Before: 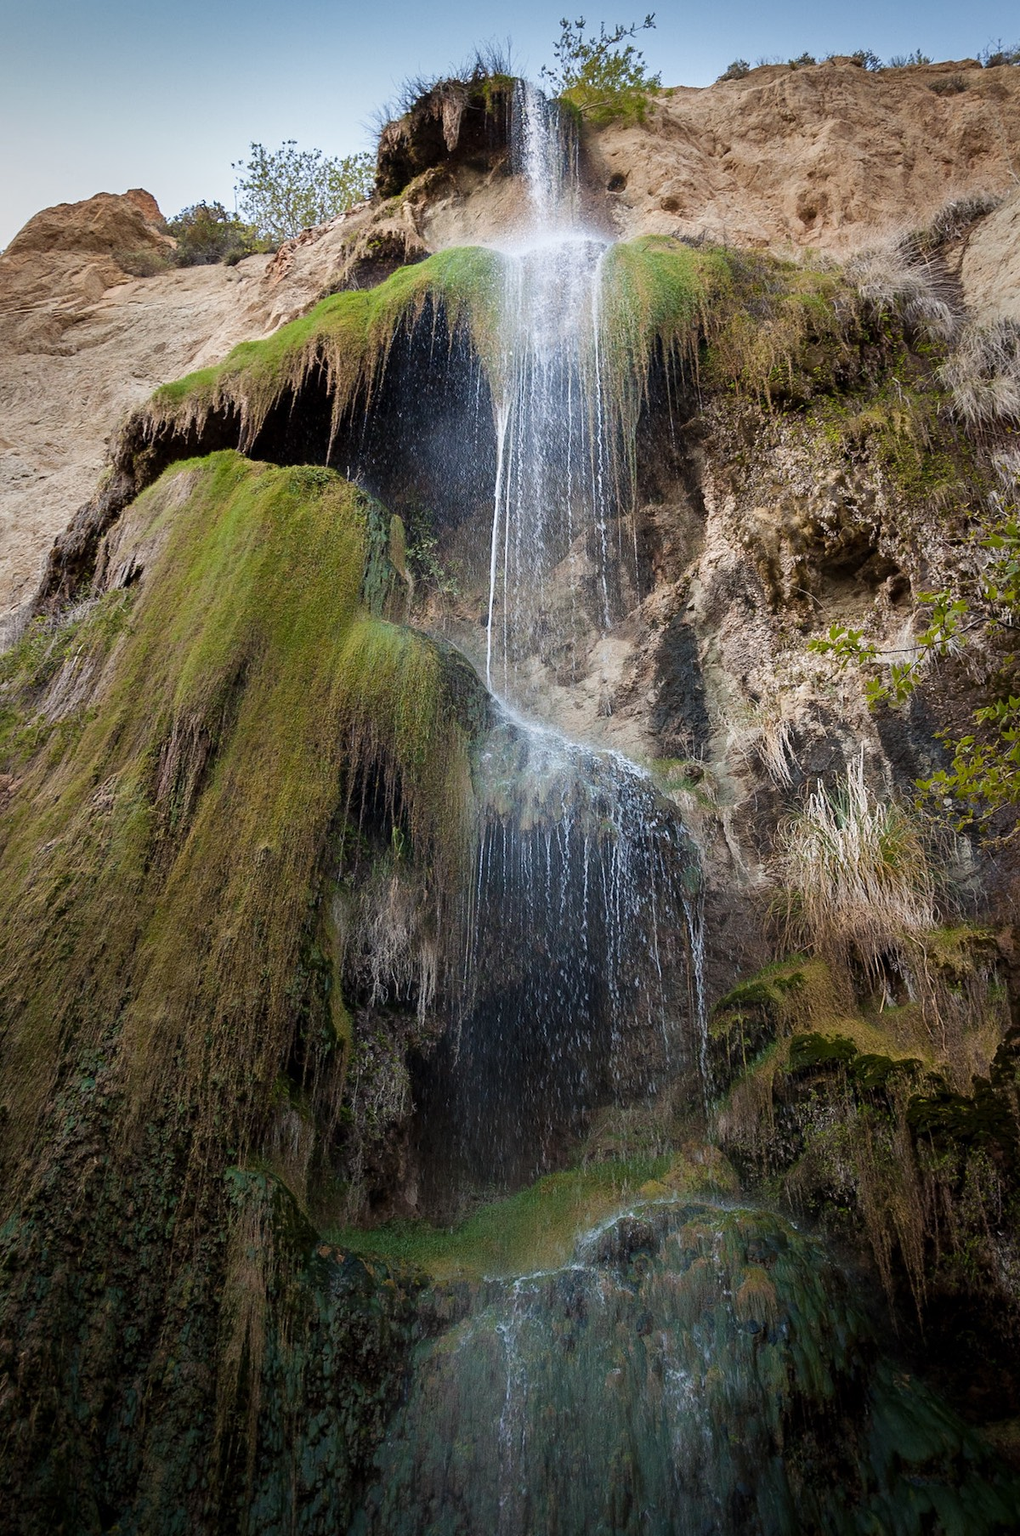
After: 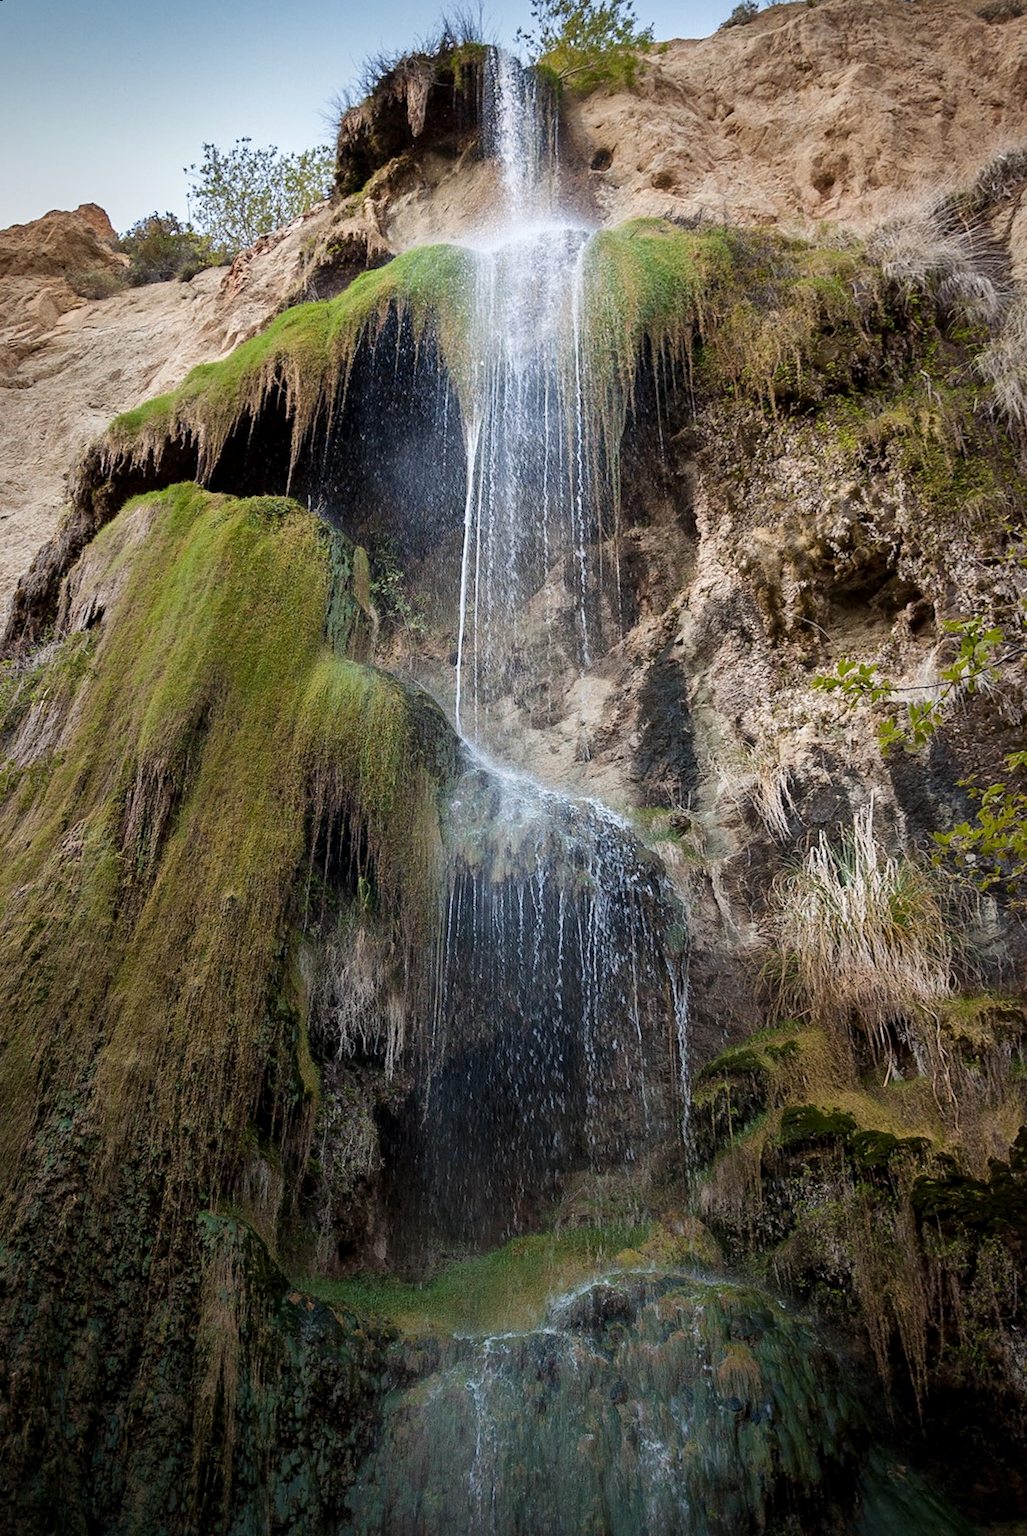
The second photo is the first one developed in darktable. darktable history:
rotate and perspective: rotation 0.062°, lens shift (vertical) 0.115, lens shift (horizontal) -0.133, crop left 0.047, crop right 0.94, crop top 0.061, crop bottom 0.94
local contrast: mode bilateral grid, contrast 20, coarseness 50, detail 120%, midtone range 0.2
